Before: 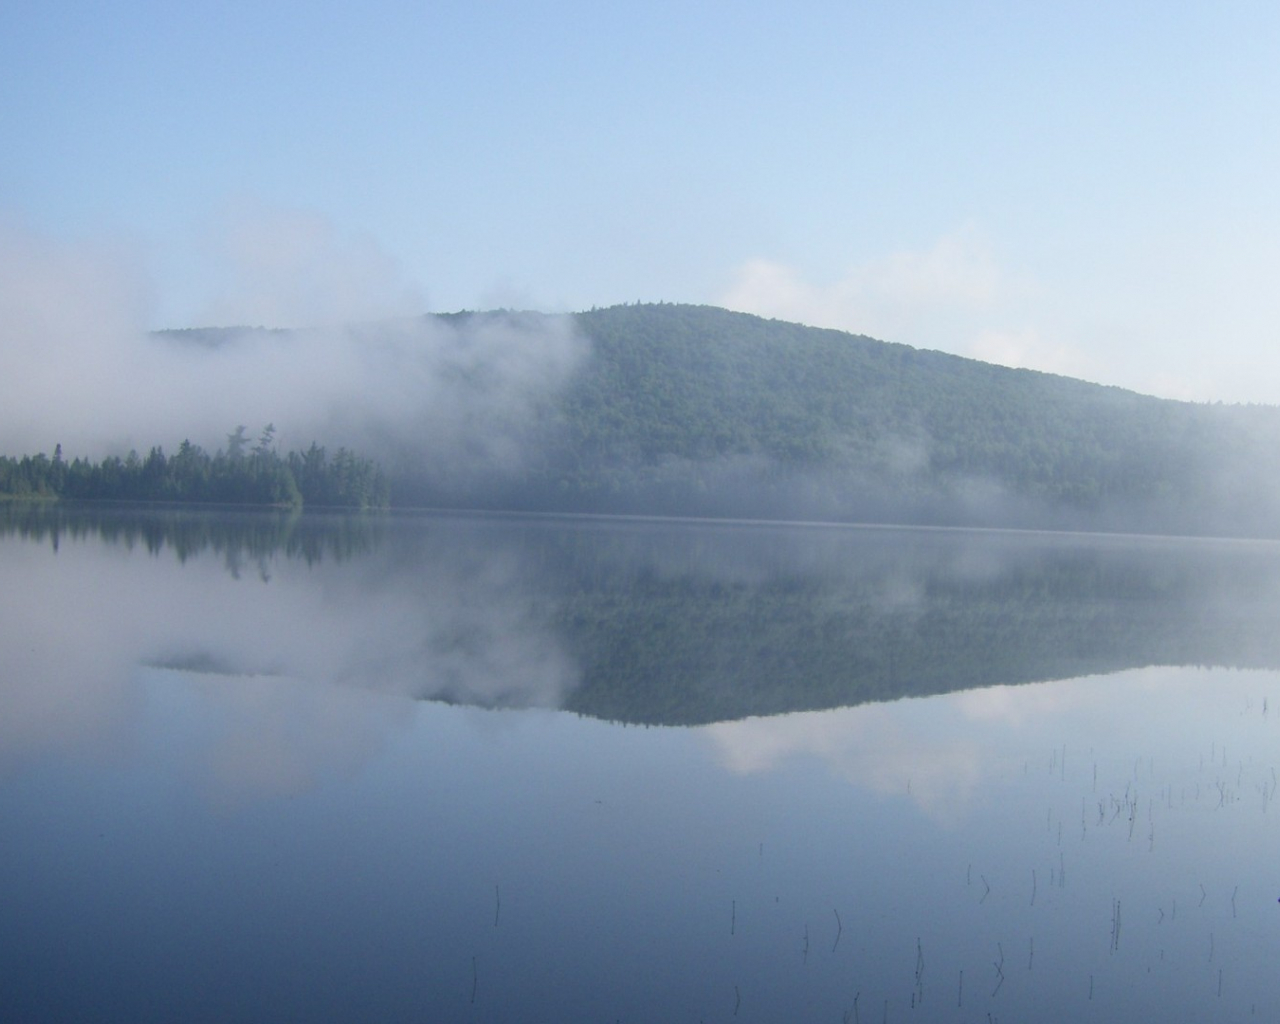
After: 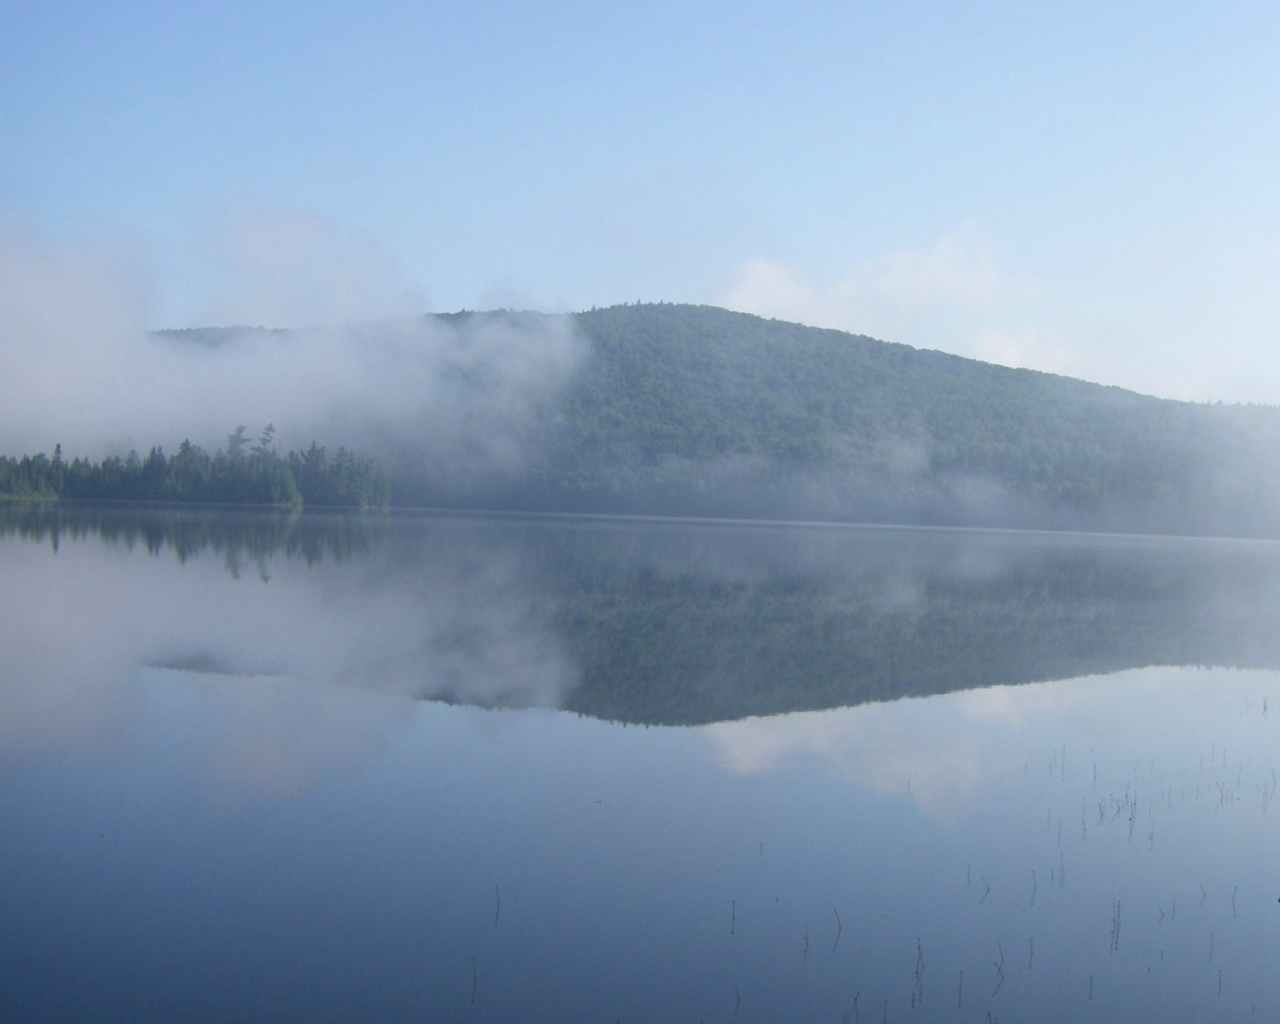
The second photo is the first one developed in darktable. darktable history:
shadows and highlights: radius 125.46, shadows 21.19, highlights -21.19, low approximation 0.01
white balance: red 0.982, blue 1.018
